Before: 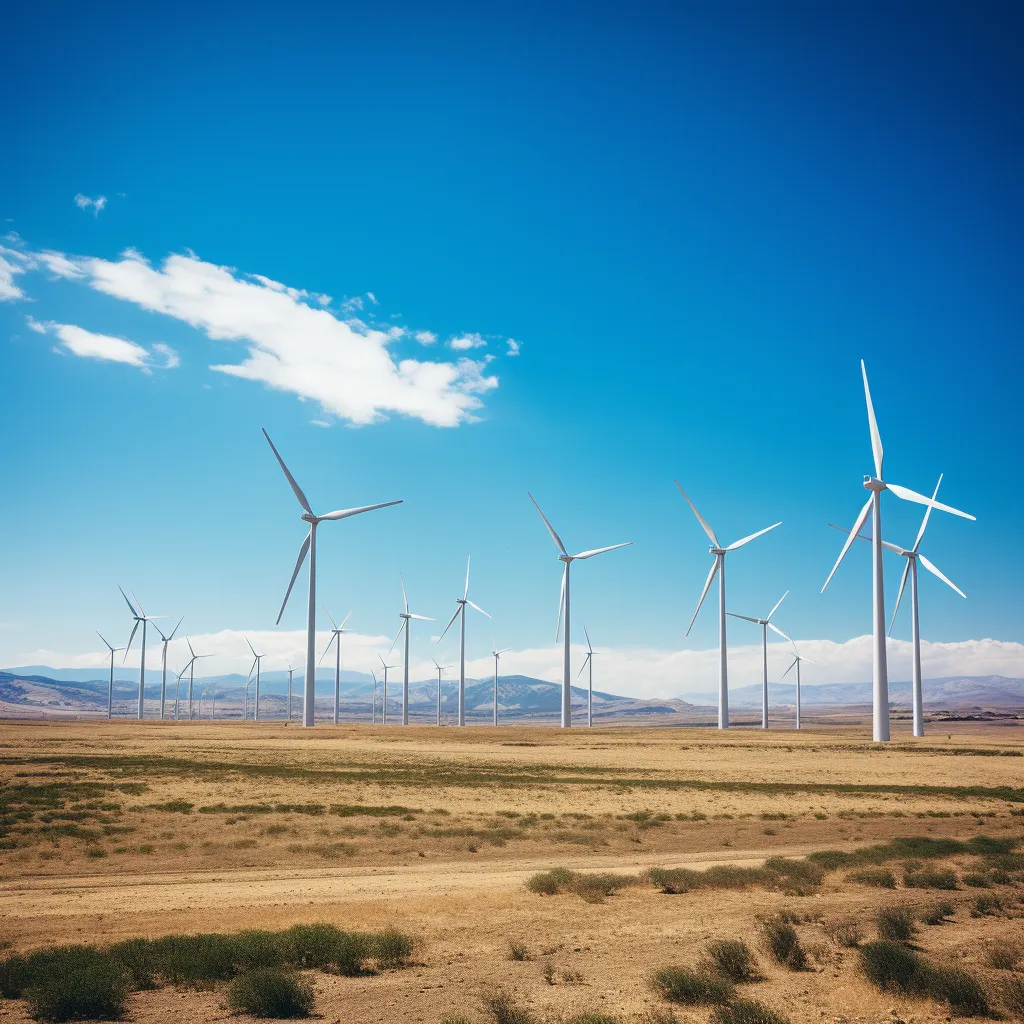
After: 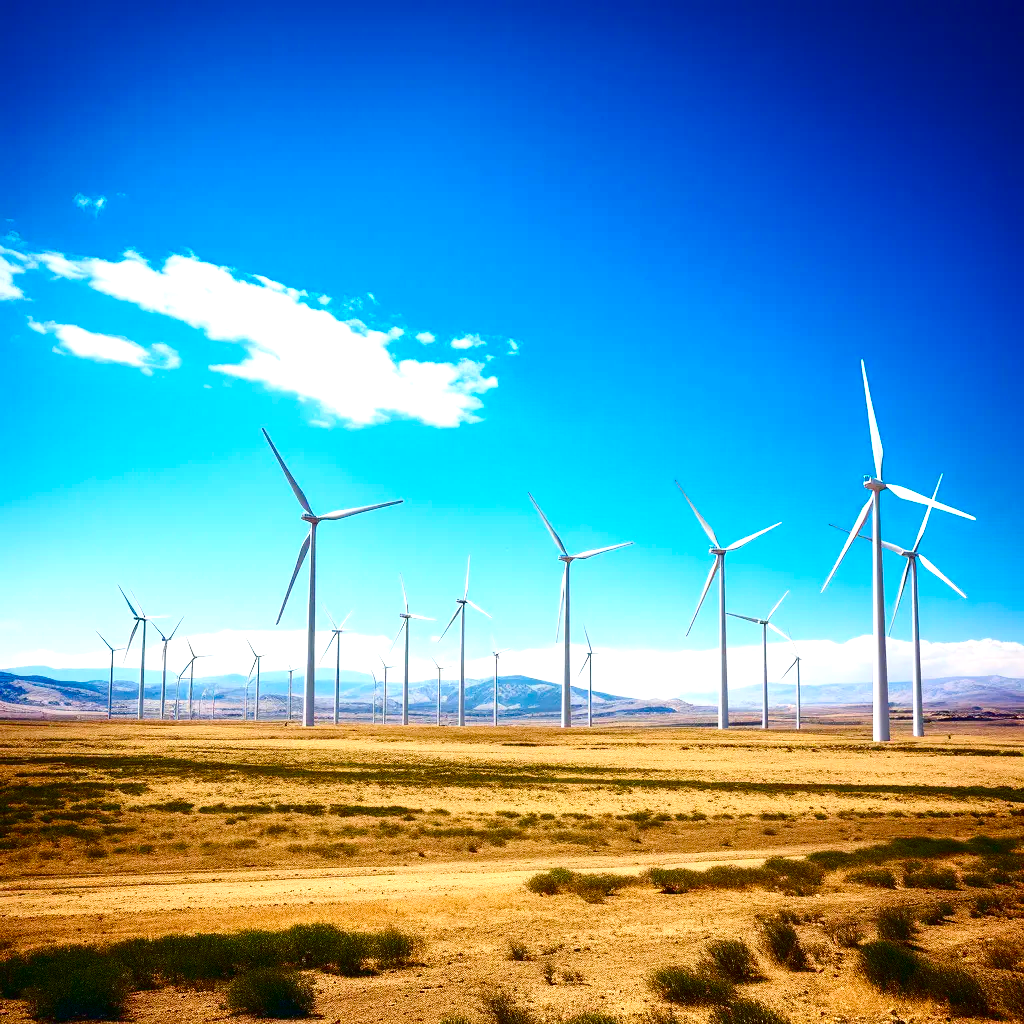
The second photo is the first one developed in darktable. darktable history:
contrast brightness saturation: contrast 0.22, brightness -0.19, saturation 0.24
color balance rgb: linear chroma grading › shadows -2.2%, linear chroma grading › highlights -15%, linear chroma grading › global chroma -10%, linear chroma grading › mid-tones -10%, perceptual saturation grading › global saturation 45%, perceptual saturation grading › highlights -50%, perceptual saturation grading › shadows 30%, perceptual brilliance grading › global brilliance 18%, global vibrance 45%
